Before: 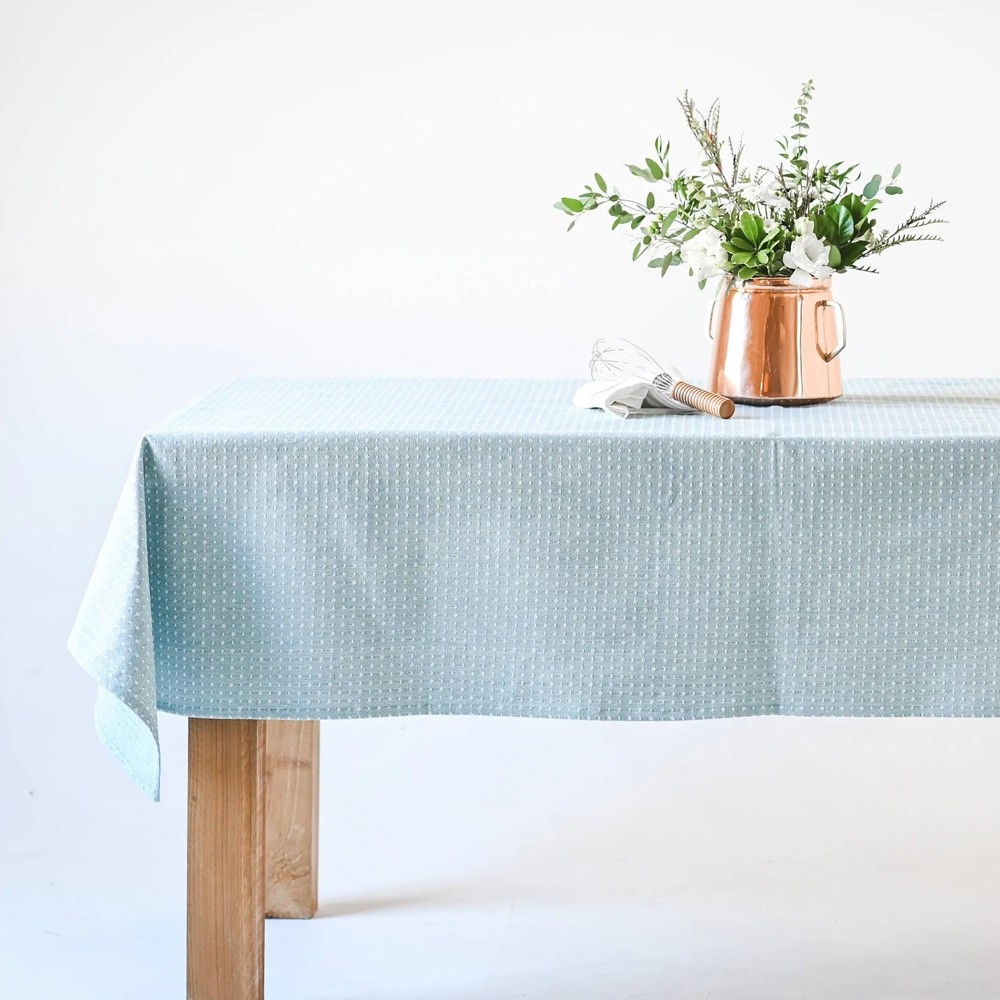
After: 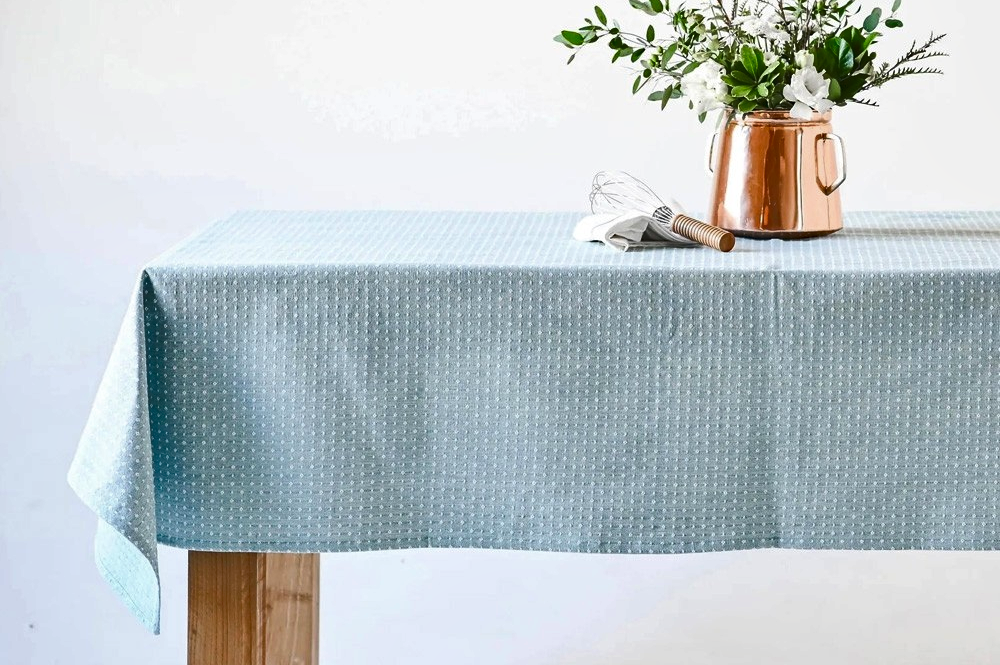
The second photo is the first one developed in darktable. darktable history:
haze removal: strength 0.29, distance 0.25, compatibility mode true, adaptive false
crop: top 16.727%, bottom 16.727%
shadows and highlights: low approximation 0.01, soften with gaussian
